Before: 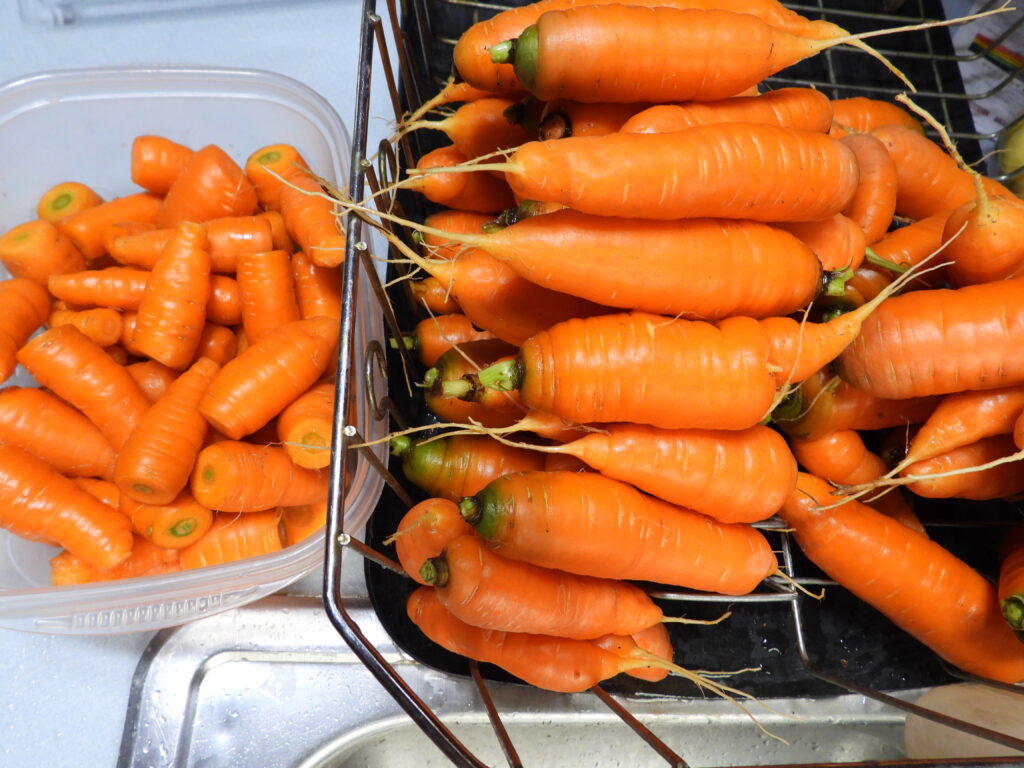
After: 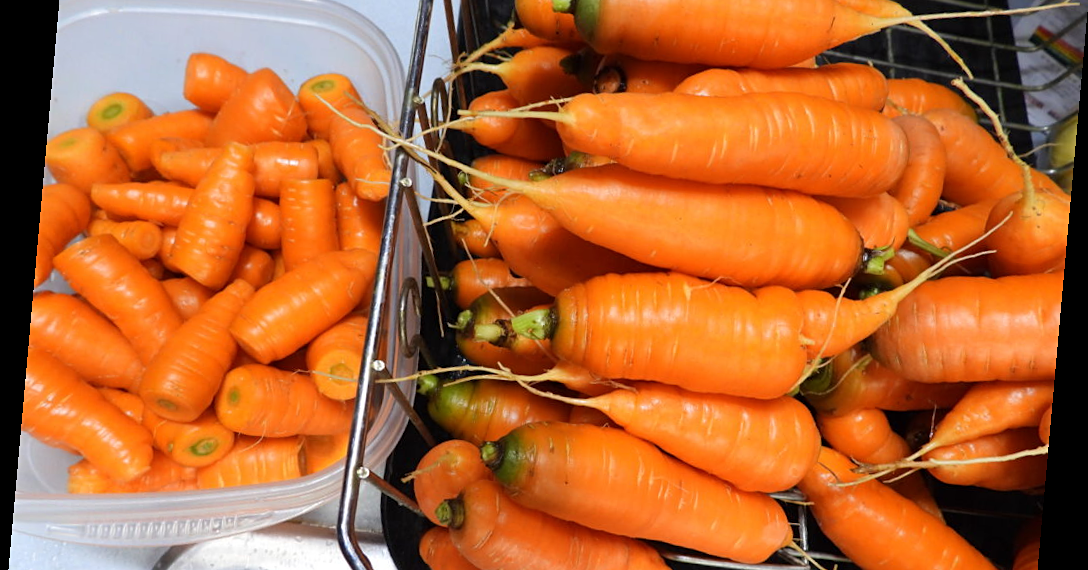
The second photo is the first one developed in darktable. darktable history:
sharpen: amount 0.2
rotate and perspective: rotation 5.12°, automatic cropping off
crop: top 11.166%, bottom 22.168%
